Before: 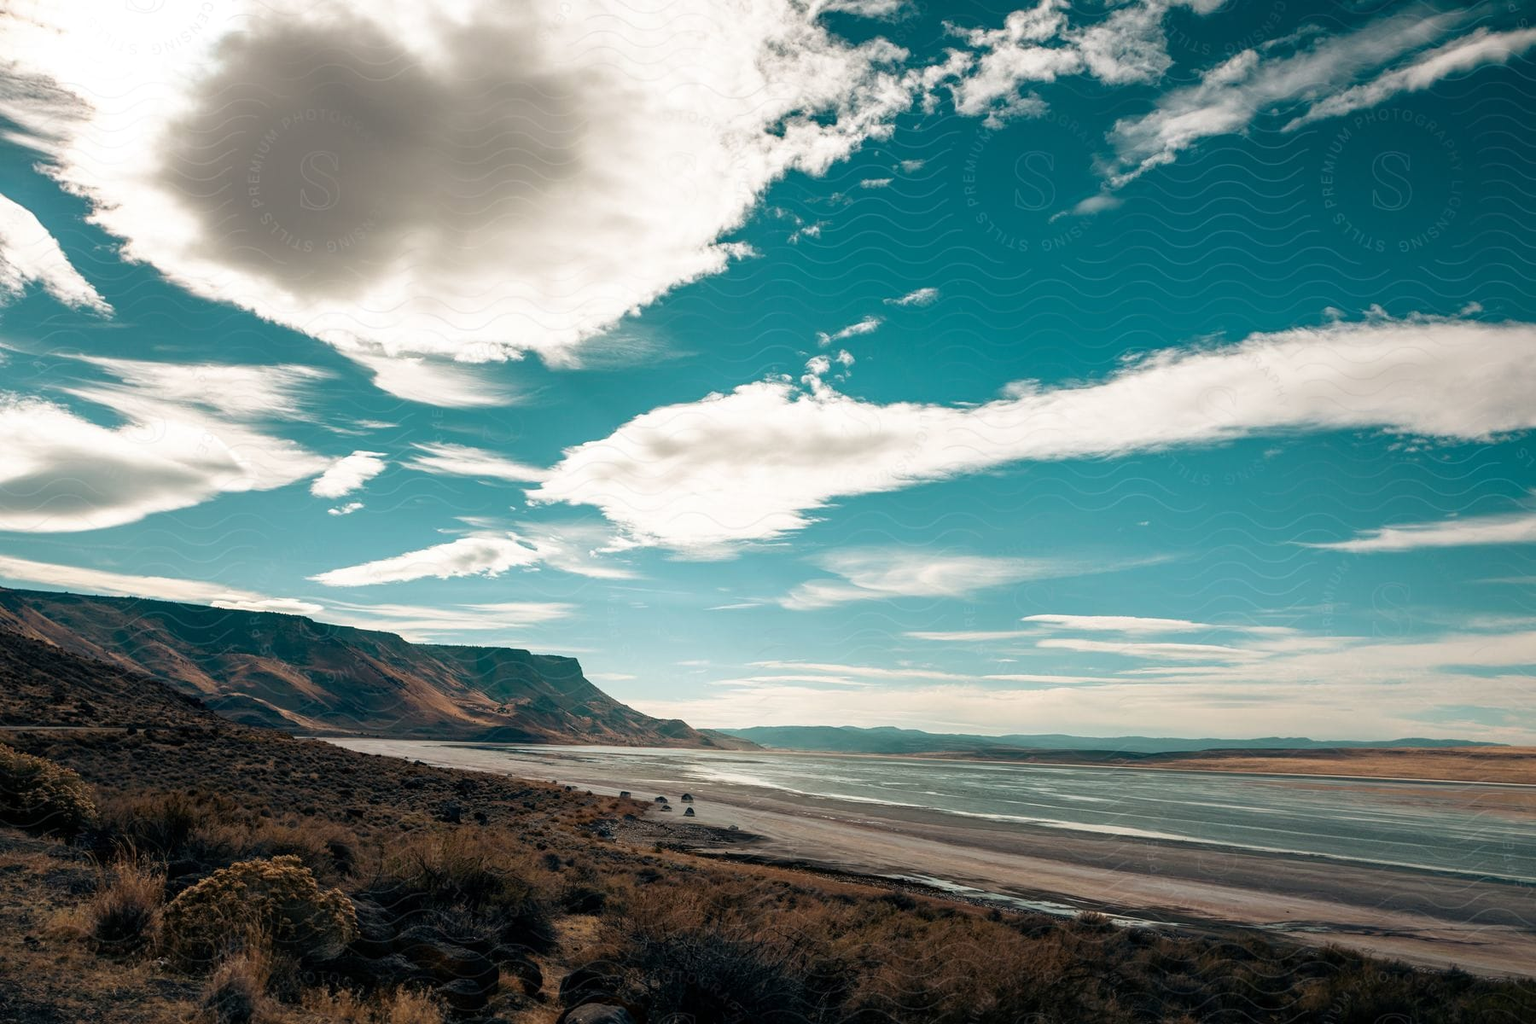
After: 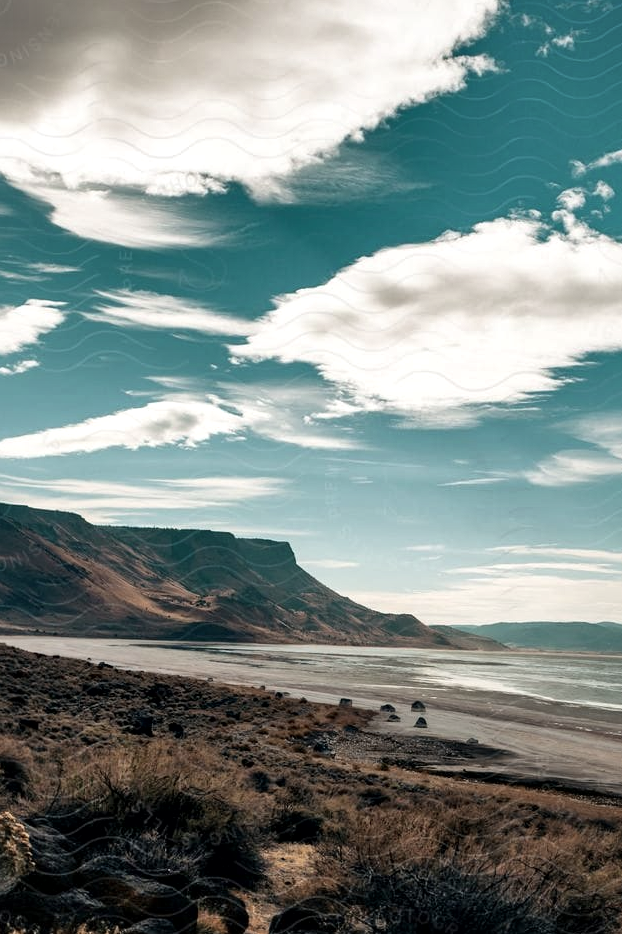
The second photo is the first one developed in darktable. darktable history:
crop and rotate: left 21.528%, top 19.109%, right 43.868%, bottom 2.992%
shadows and highlights: soften with gaussian
contrast brightness saturation: contrast 0.063, brightness -0.006, saturation -0.211
local contrast: mode bilateral grid, contrast 19, coarseness 50, detail 130%, midtone range 0.2
